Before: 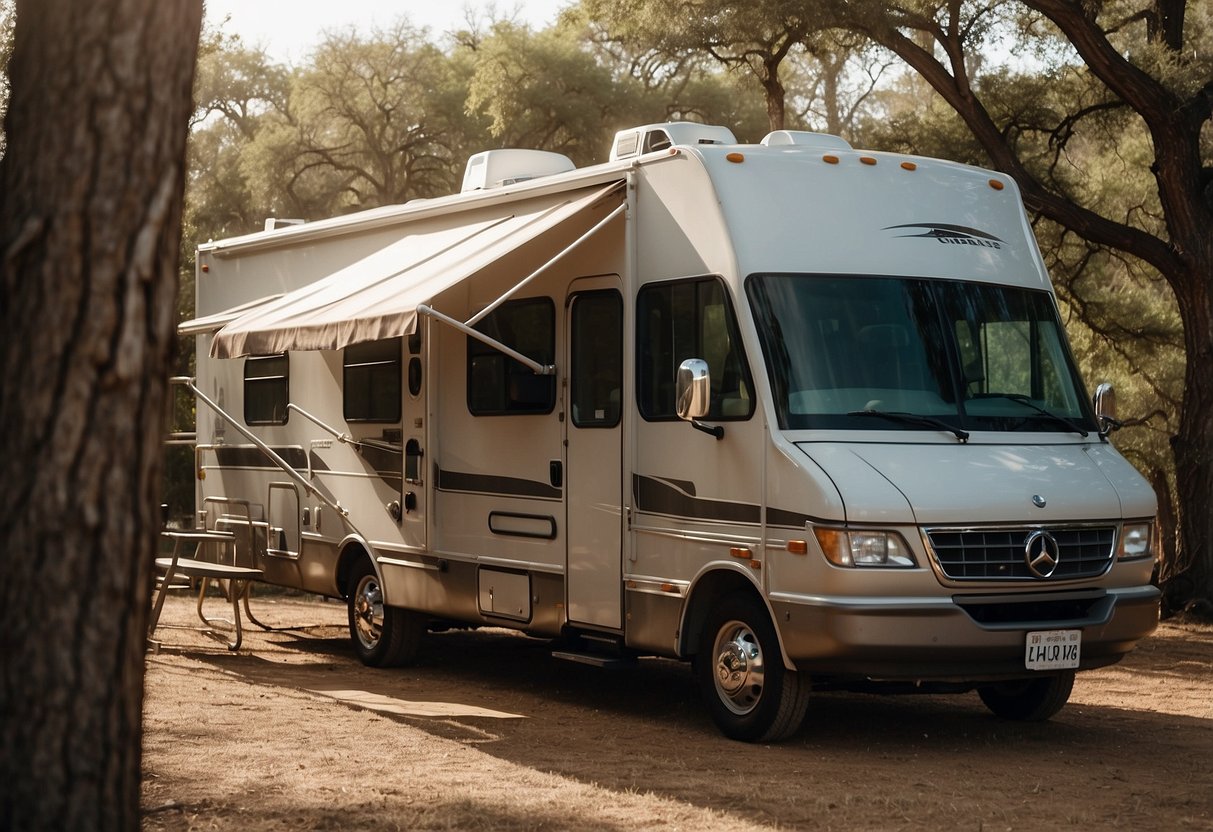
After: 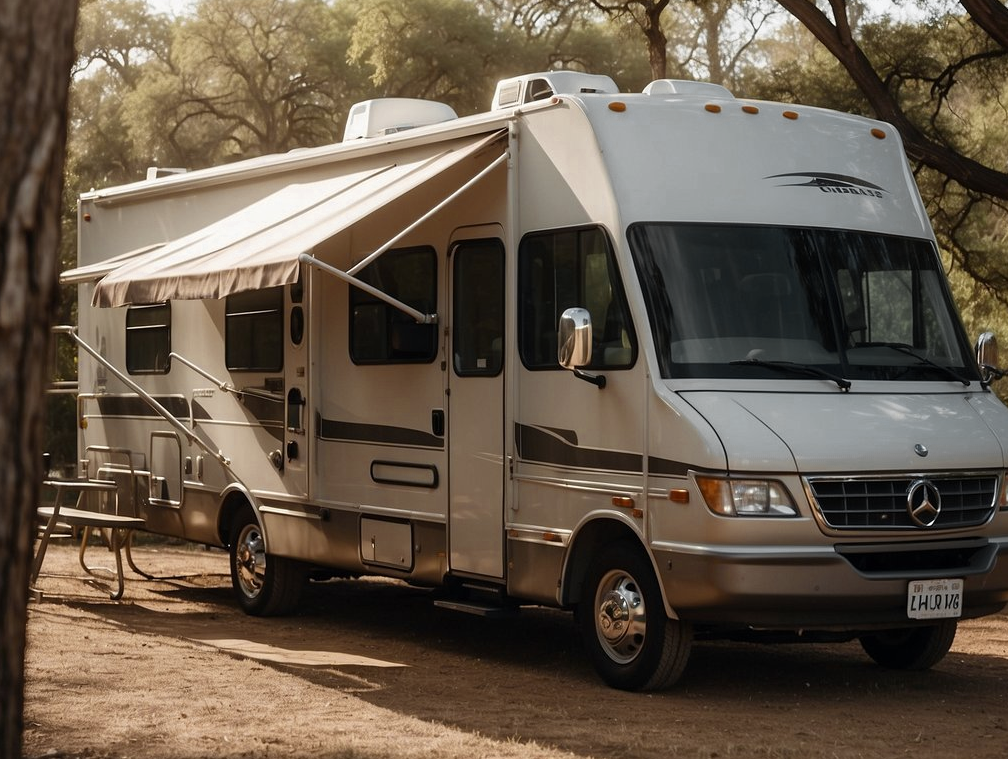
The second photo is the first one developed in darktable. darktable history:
crop: left 9.789%, top 6.206%, right 7.107%, bottom 2.515%
color zones: curves: ch0 [(0.035, 0.242) (0.25, 0.5) (0.384, 0.214) (0.488, 0.255) (0.75, 0.5)]; ch1 [(0.063, 0.379) (0.25, 0.5) (0.354, 0.201) (0.489, 0.085) (0.729, 0.271)]; ch2 [(0.25, 0.5) (0.38, 0.517) (0.442, 0.51) (0.735, 0.456)]
